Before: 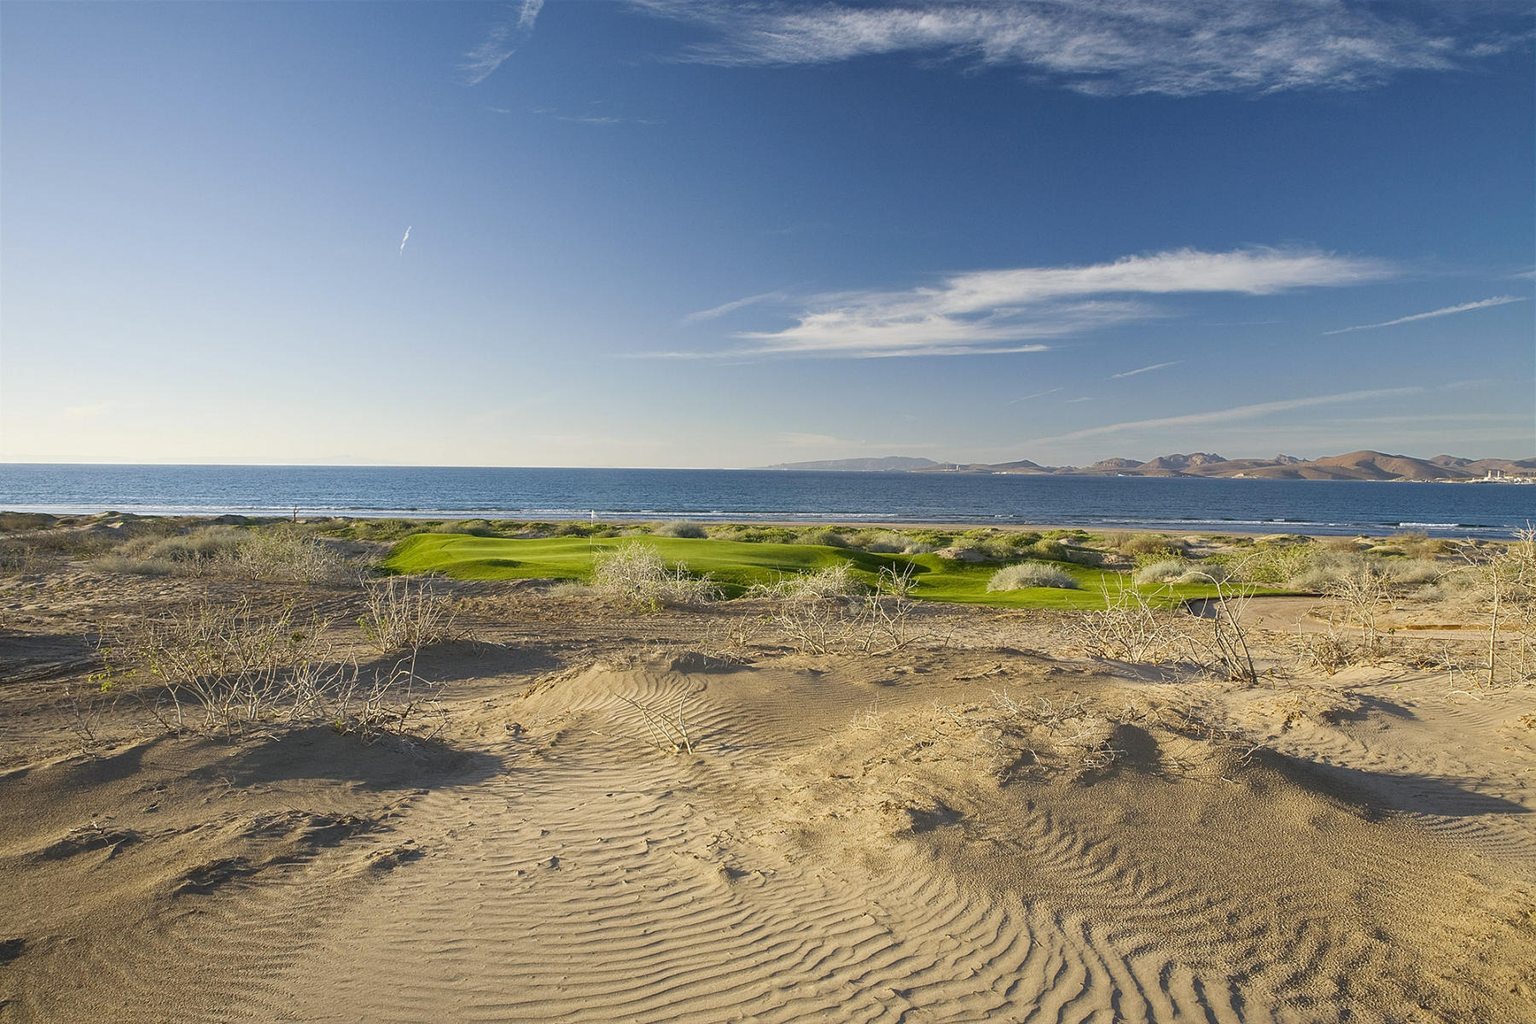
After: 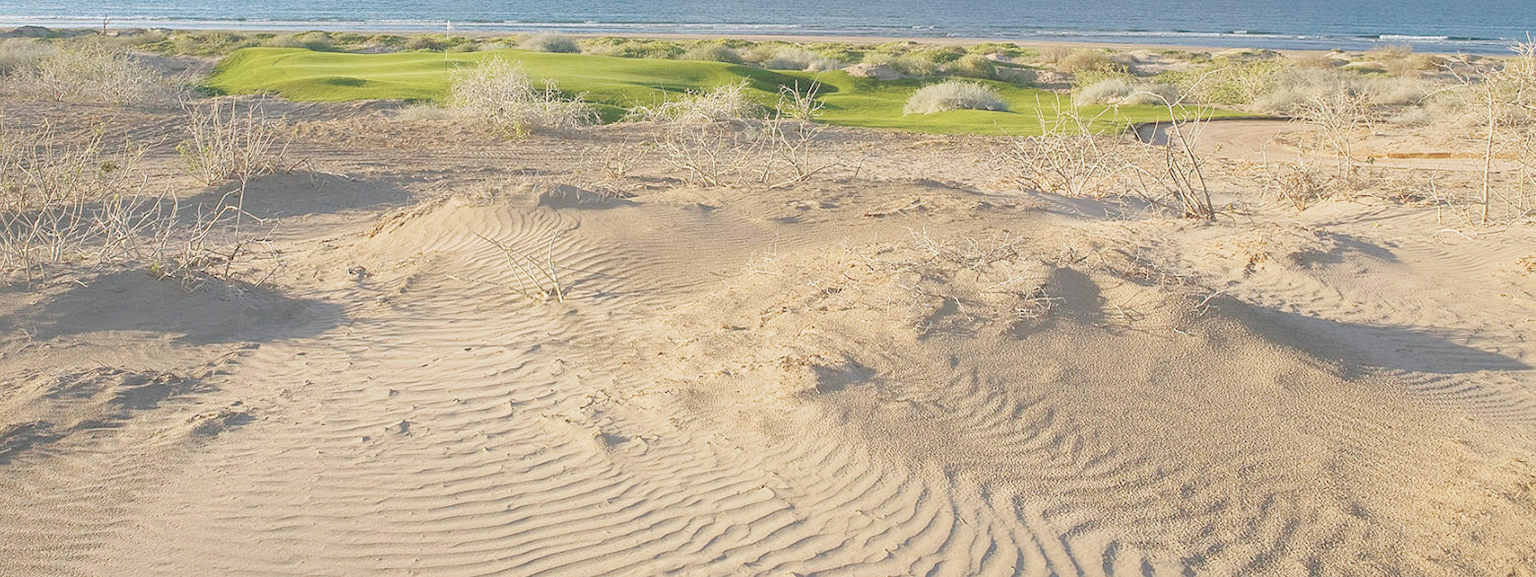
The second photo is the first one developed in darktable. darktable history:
crop and rotate: left 13.306%, top 48.129%, bottom 2.928%
tone curve: curves: ch0 [(0, 0) (0.003, 0.275) (0.011, 0.288) (0.025, 0.309) (0.044, 0.326) (0.069, 0.346) (0.1, 0.37) (0.136, 0.396) (0.177, 0.432) (0.224, 0.473) (0.277, 0.516) (0.335, 0.566) (0.399, 0.611) (0.468, 0.661) (0.543, 0.711) (0.623, 0.761) (0.709, 0.817) (0.801, 0.867) (0.898, 0.911) (1, 1)], preserve colors none
